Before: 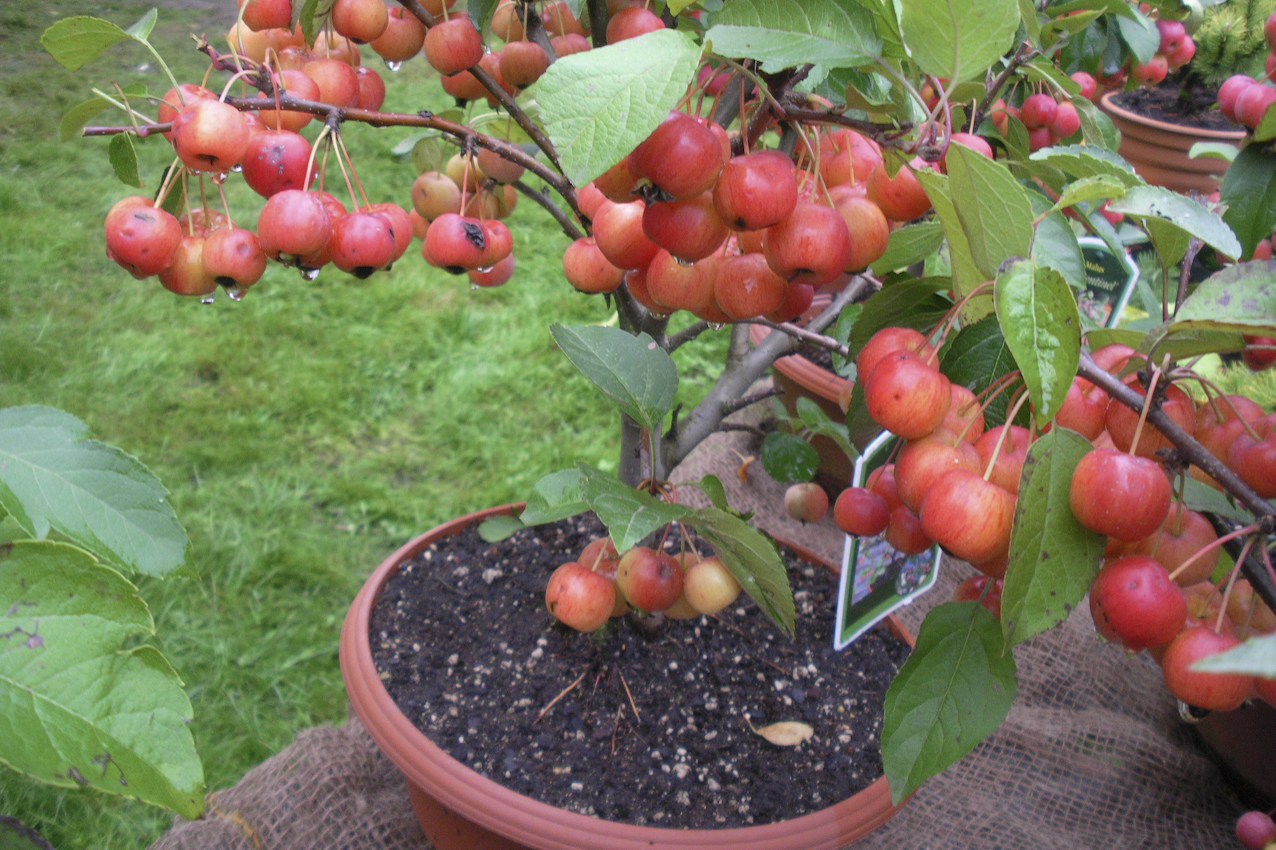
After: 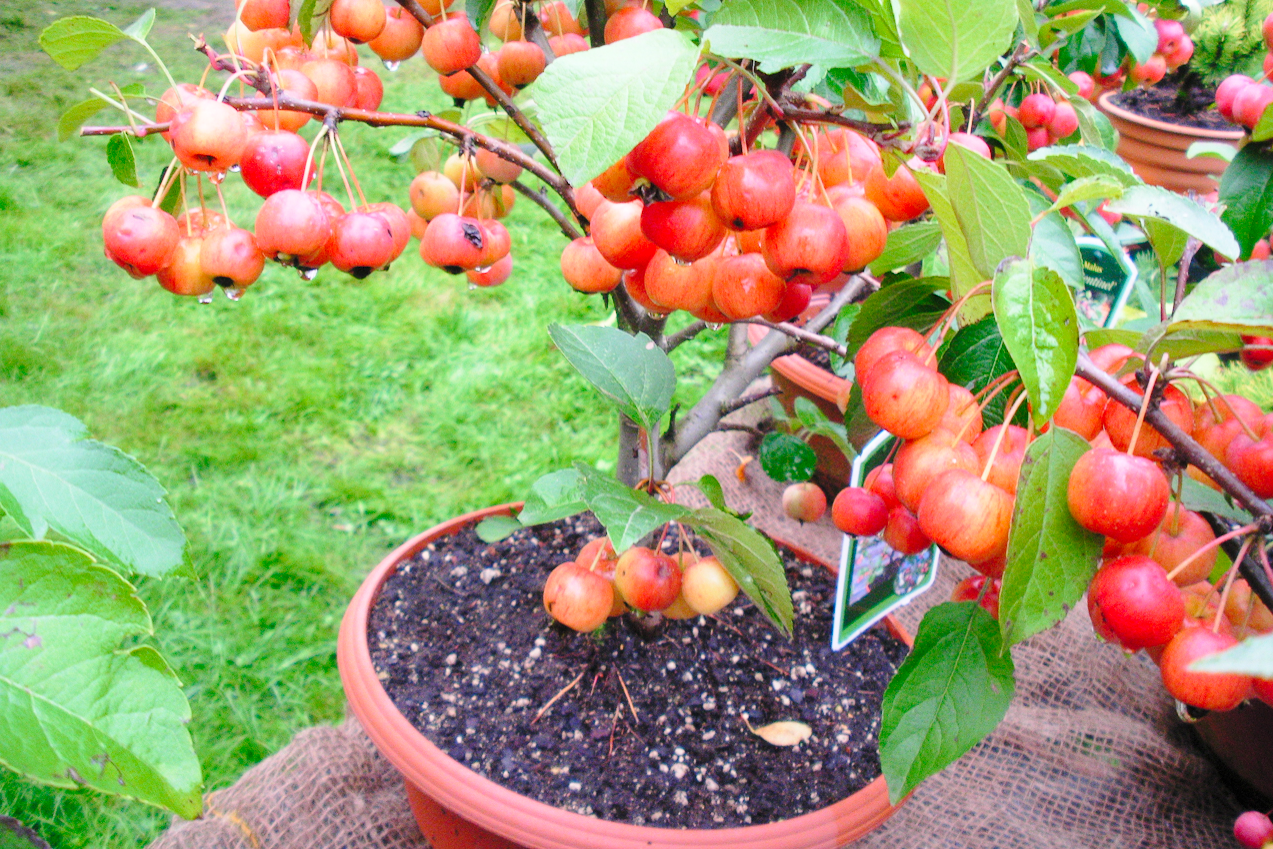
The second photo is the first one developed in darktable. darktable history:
contrast brightness saturation: contrast 0.034, brightness 0.067, saturation 0.123
base curve: curves: ch0 [(0, 0) (0.028, 0.03) (0.121, 0.232) (0.46, 0.748) (0.859, 0.968) (1, 1)], preserve colors none
crop and rotate: left 0.187%, bottom 0.011%
